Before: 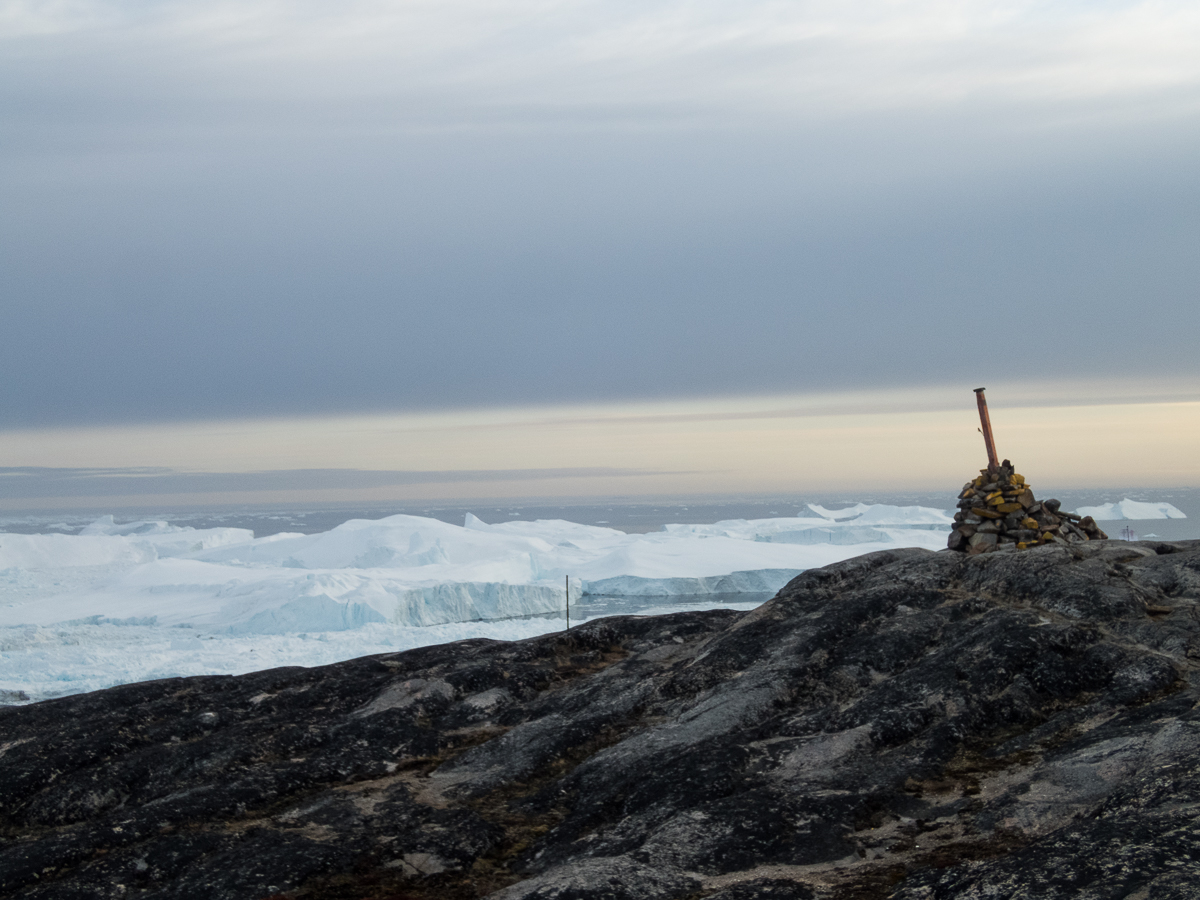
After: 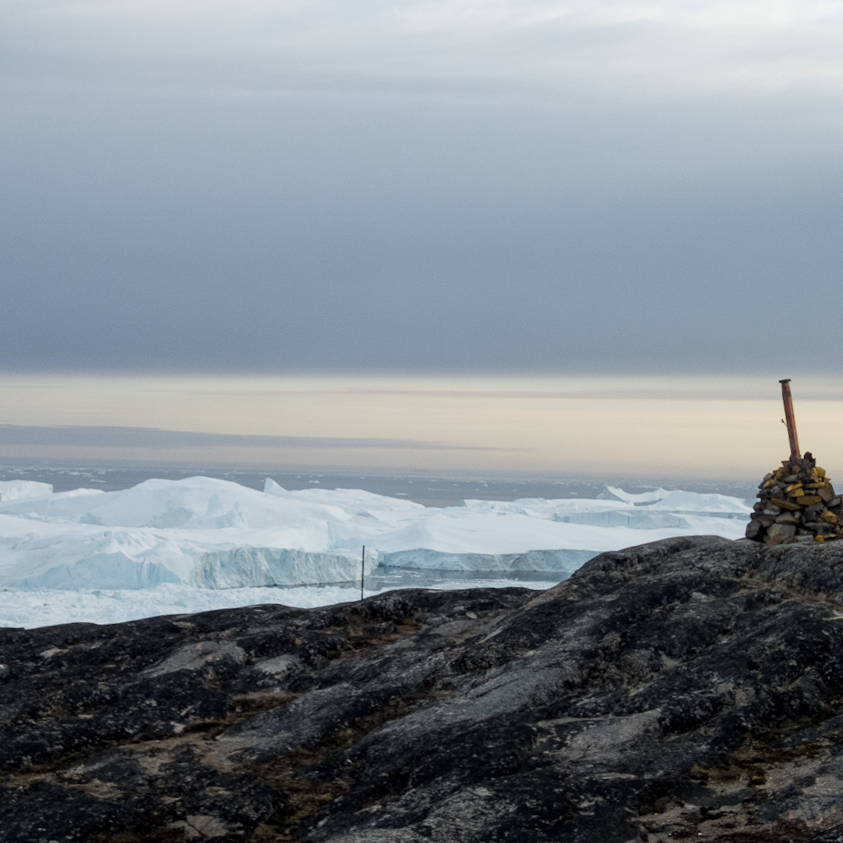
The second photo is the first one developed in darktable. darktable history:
crop and rotate: angle -2.89°, left 14.207%, top 0.04%, right 10.879%, bottom 0.057%
local contrast: highlights 101%, shadows 101%, detail 120%, midtone range 0.2
